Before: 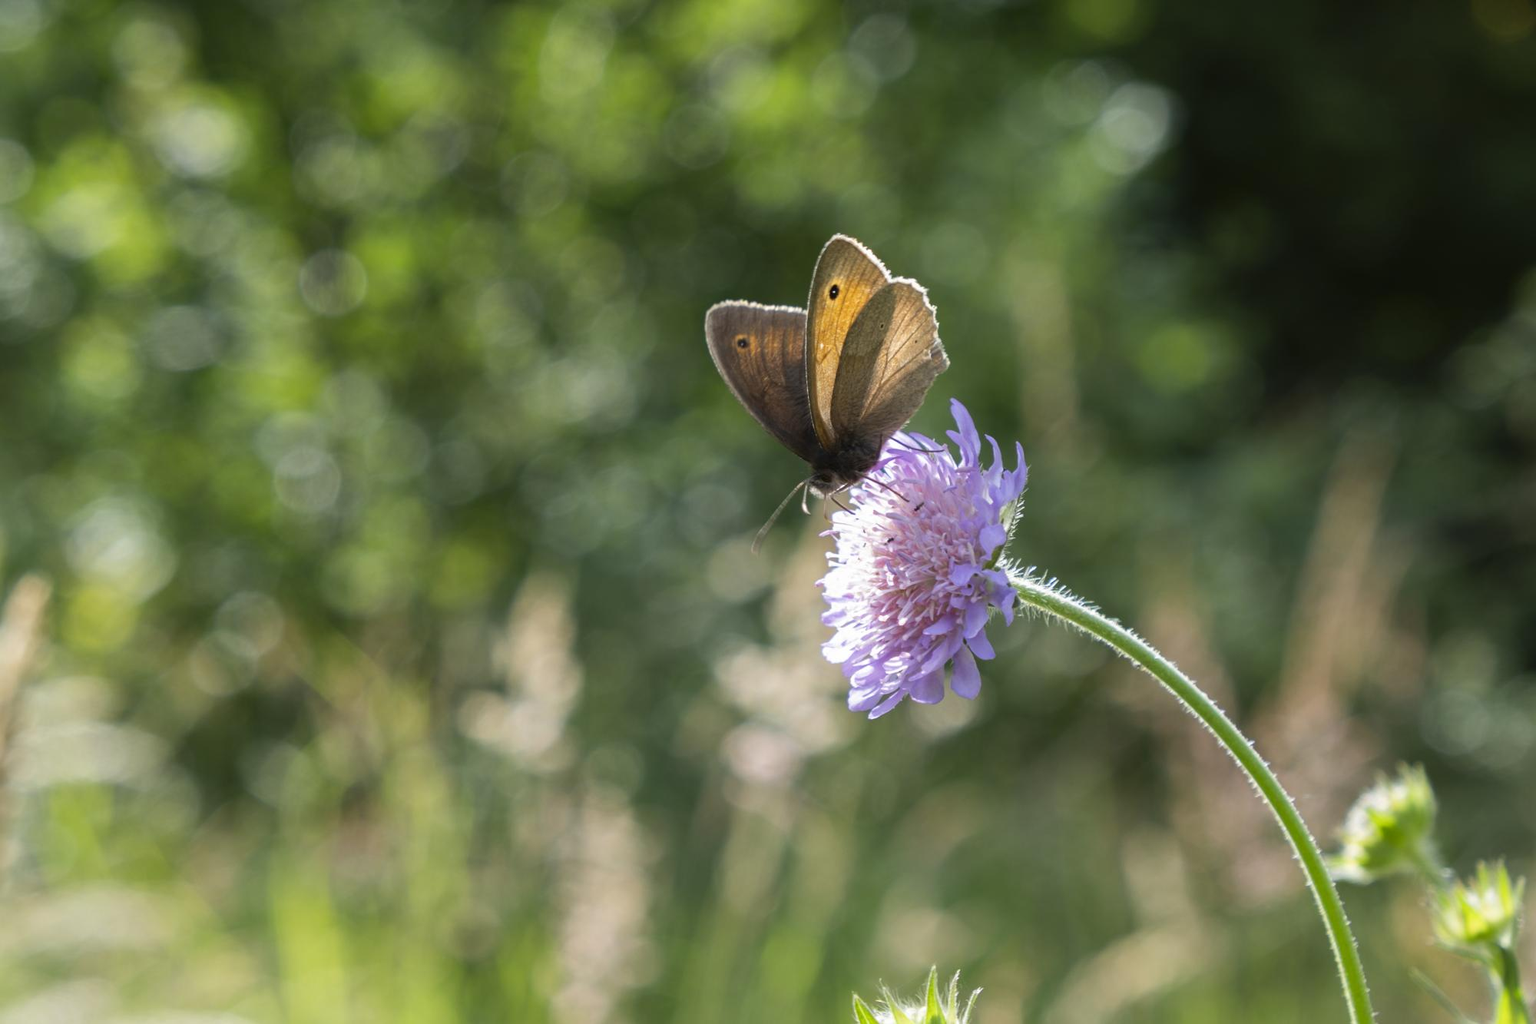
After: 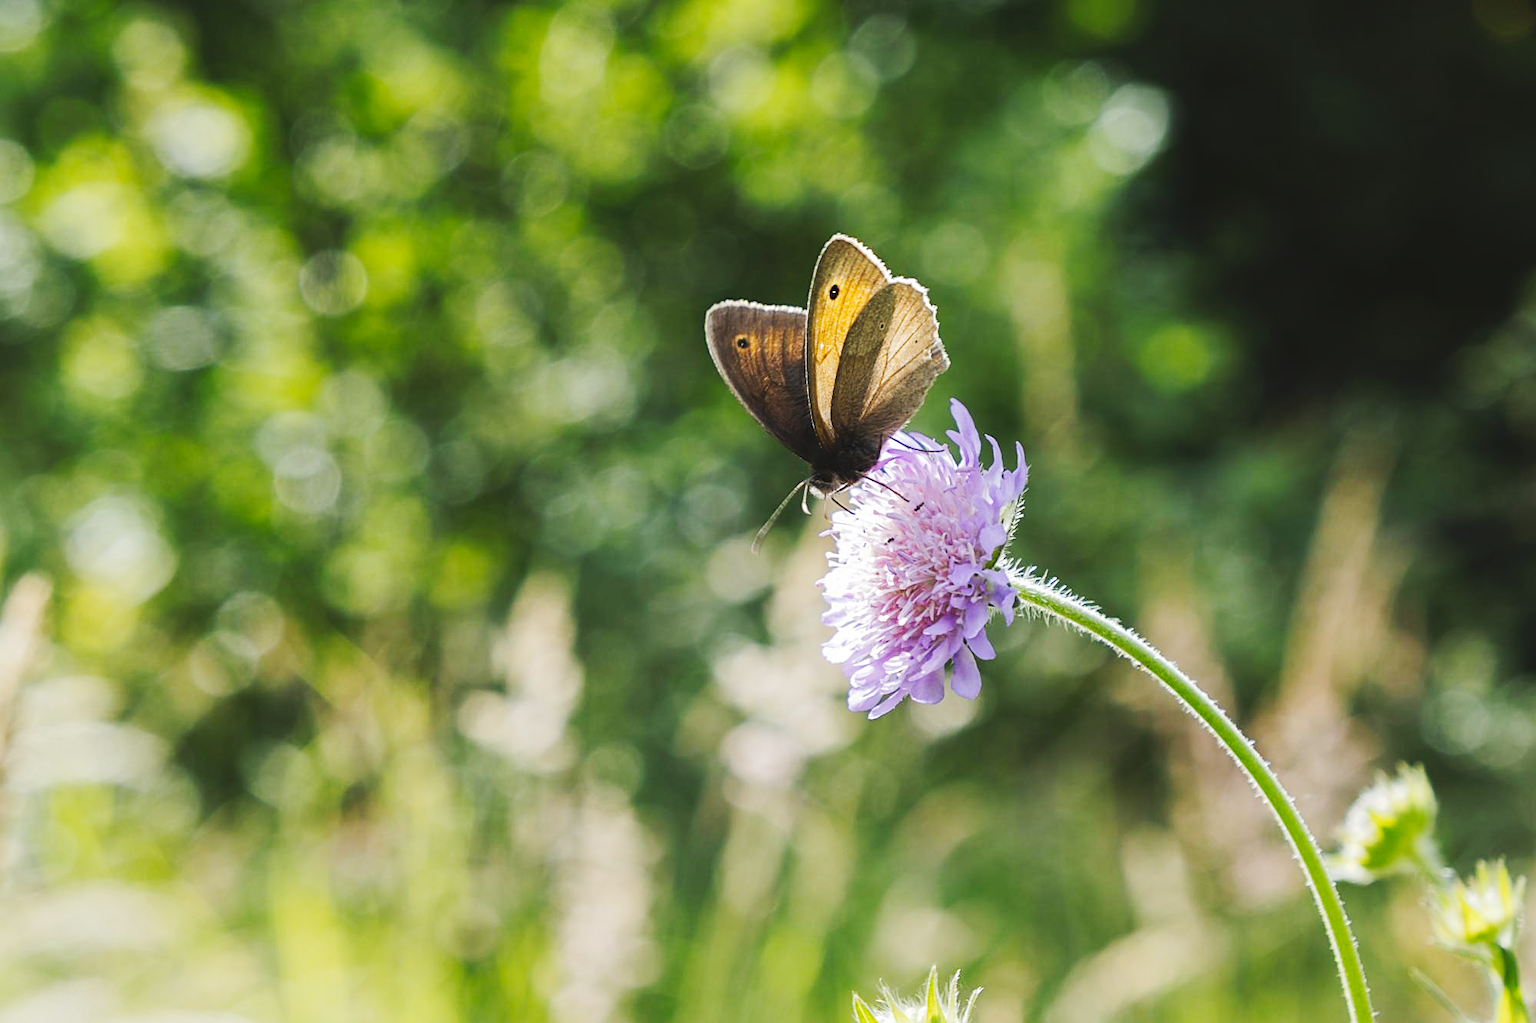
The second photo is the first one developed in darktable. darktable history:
tone equalizer: edges refinement/feathering 500, mask exposure compensation -1.57 EV, preserve details no
tone curve: curves: ch0 [(0, 0) (0.003, 0.061) (0.011, 0.065) (0.025, 0.066) (0.044, 0.077) (0.069, 0.092) (0.1, 0.106) (0.136, 0.125) (0.177, 0.16) (0.224, 0.206) (0.277, 0.272) (0.335, 0.356) (0.399, 0.472) (0.468, 0.59) (0.543, 0.686) (0.623, 0.766) (0.709, 0.832) (0.801, 0.886) (0.898, 0.929) (1, 1)], preserve colors none
sharpen: amount 0.499
